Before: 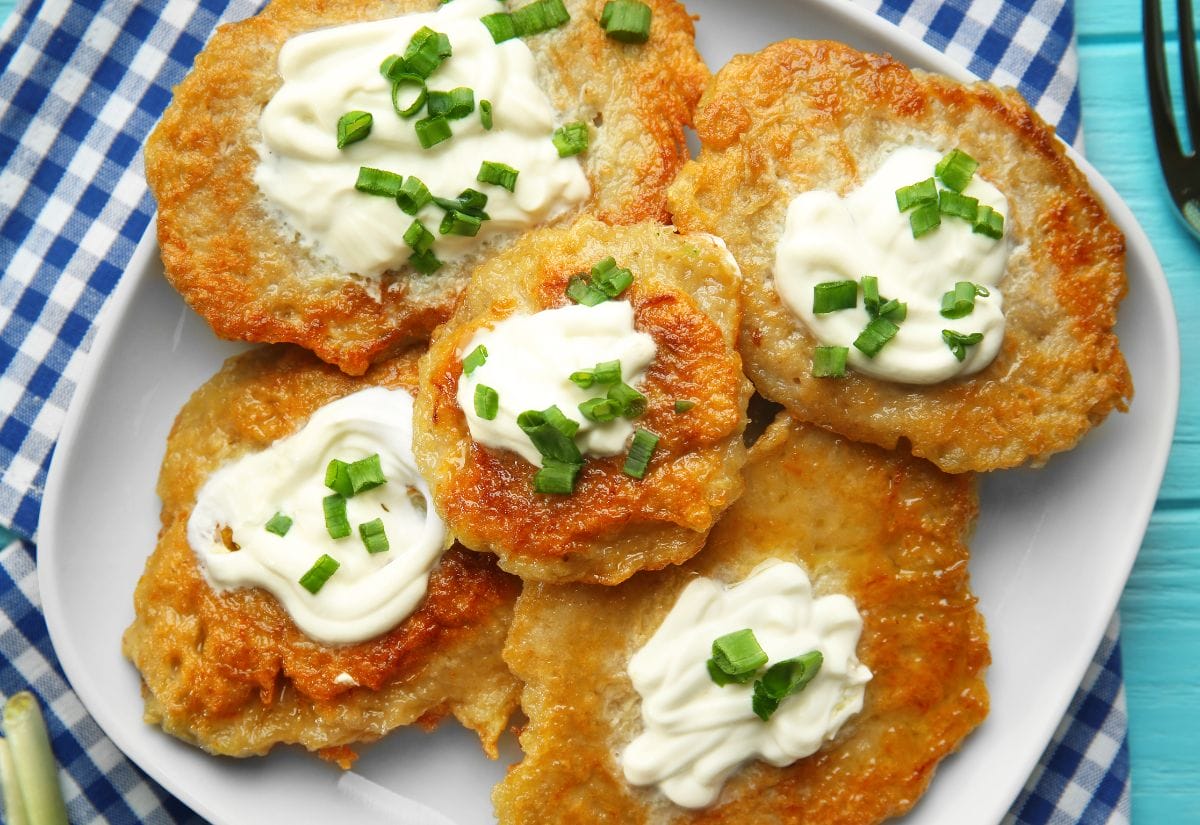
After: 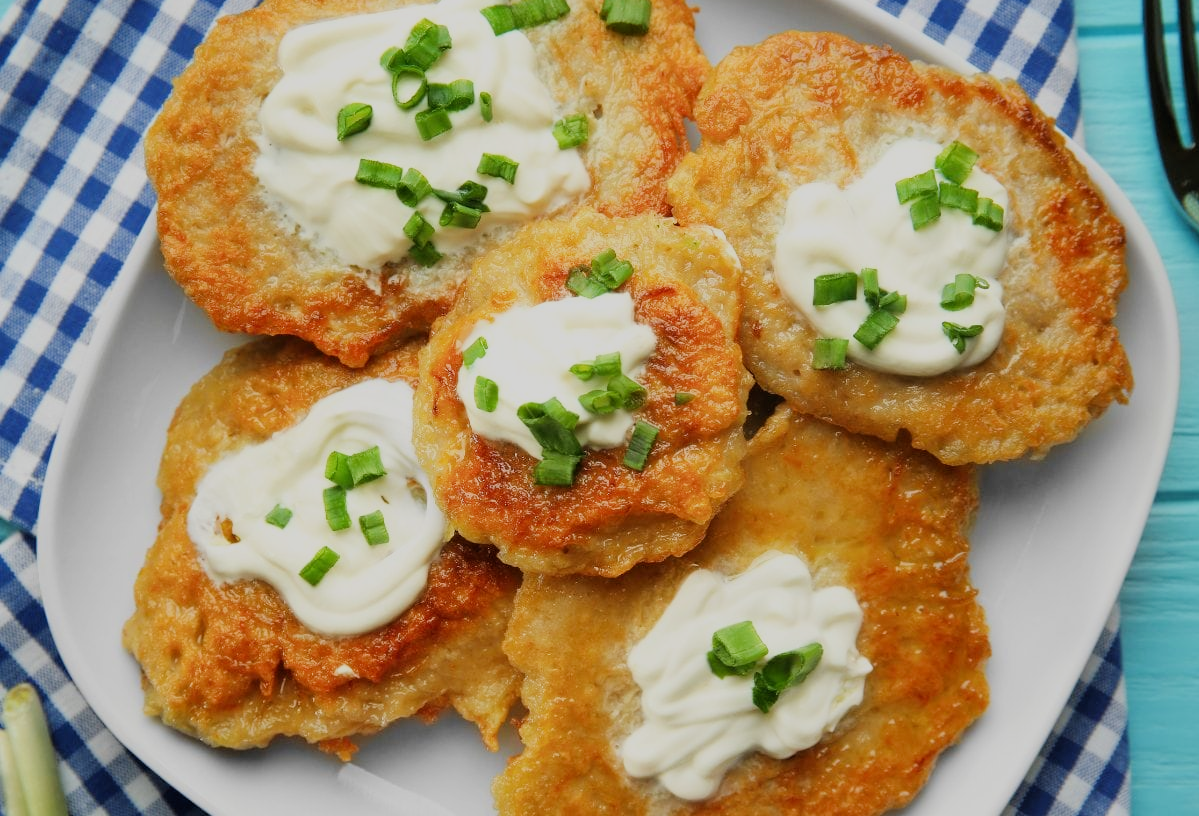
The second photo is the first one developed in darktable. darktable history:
crop: top 1.049%, right 0.001%
filmic rgb: black relative exposure -7.65 EV, white relative exposure 4.56 EV, hardness 3.61
